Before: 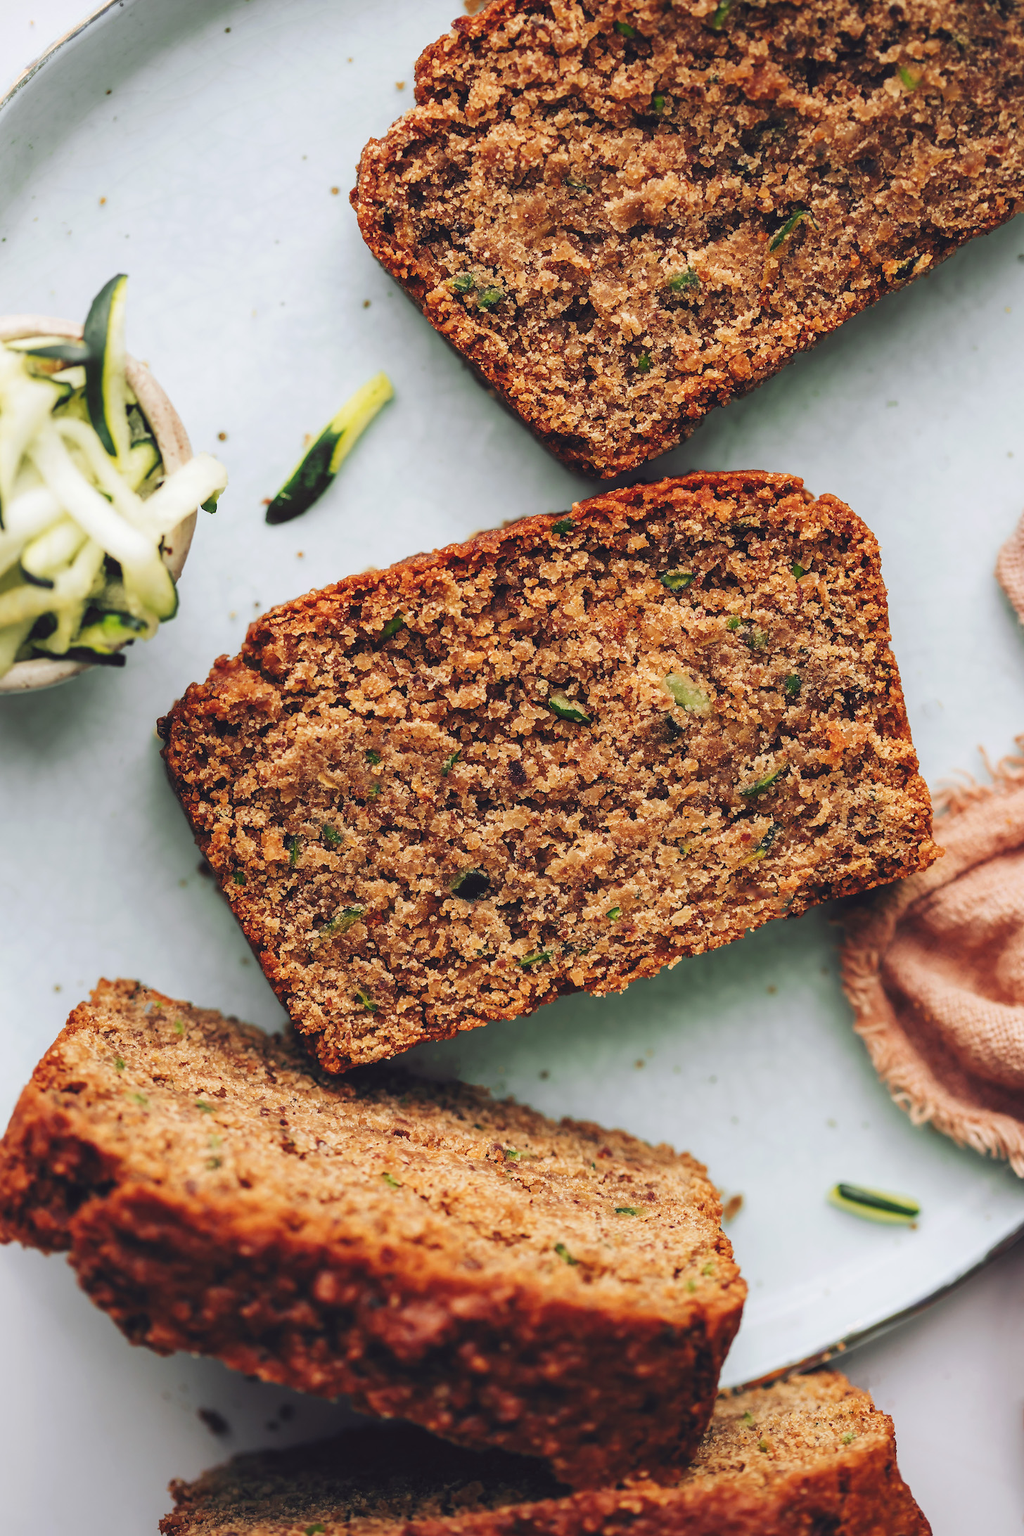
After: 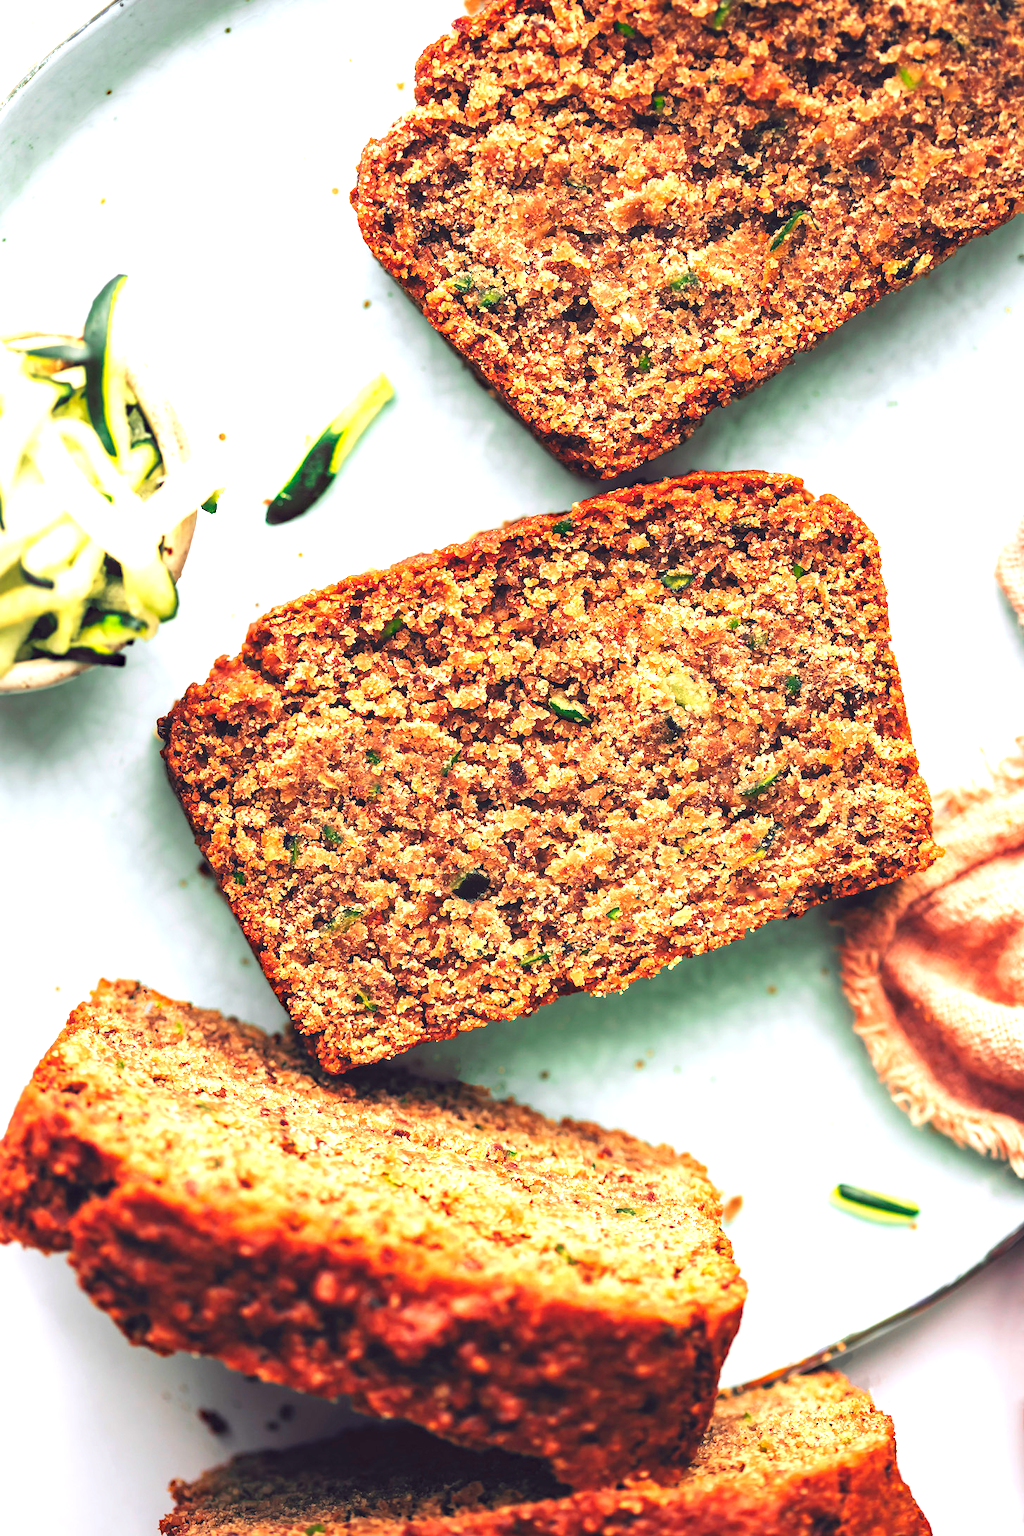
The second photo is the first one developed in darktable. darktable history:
exposure: black level correction 0, exposure 1.2 EV, compensate highlight preservation false
haze removal: compatibility mode true, adaptive false
